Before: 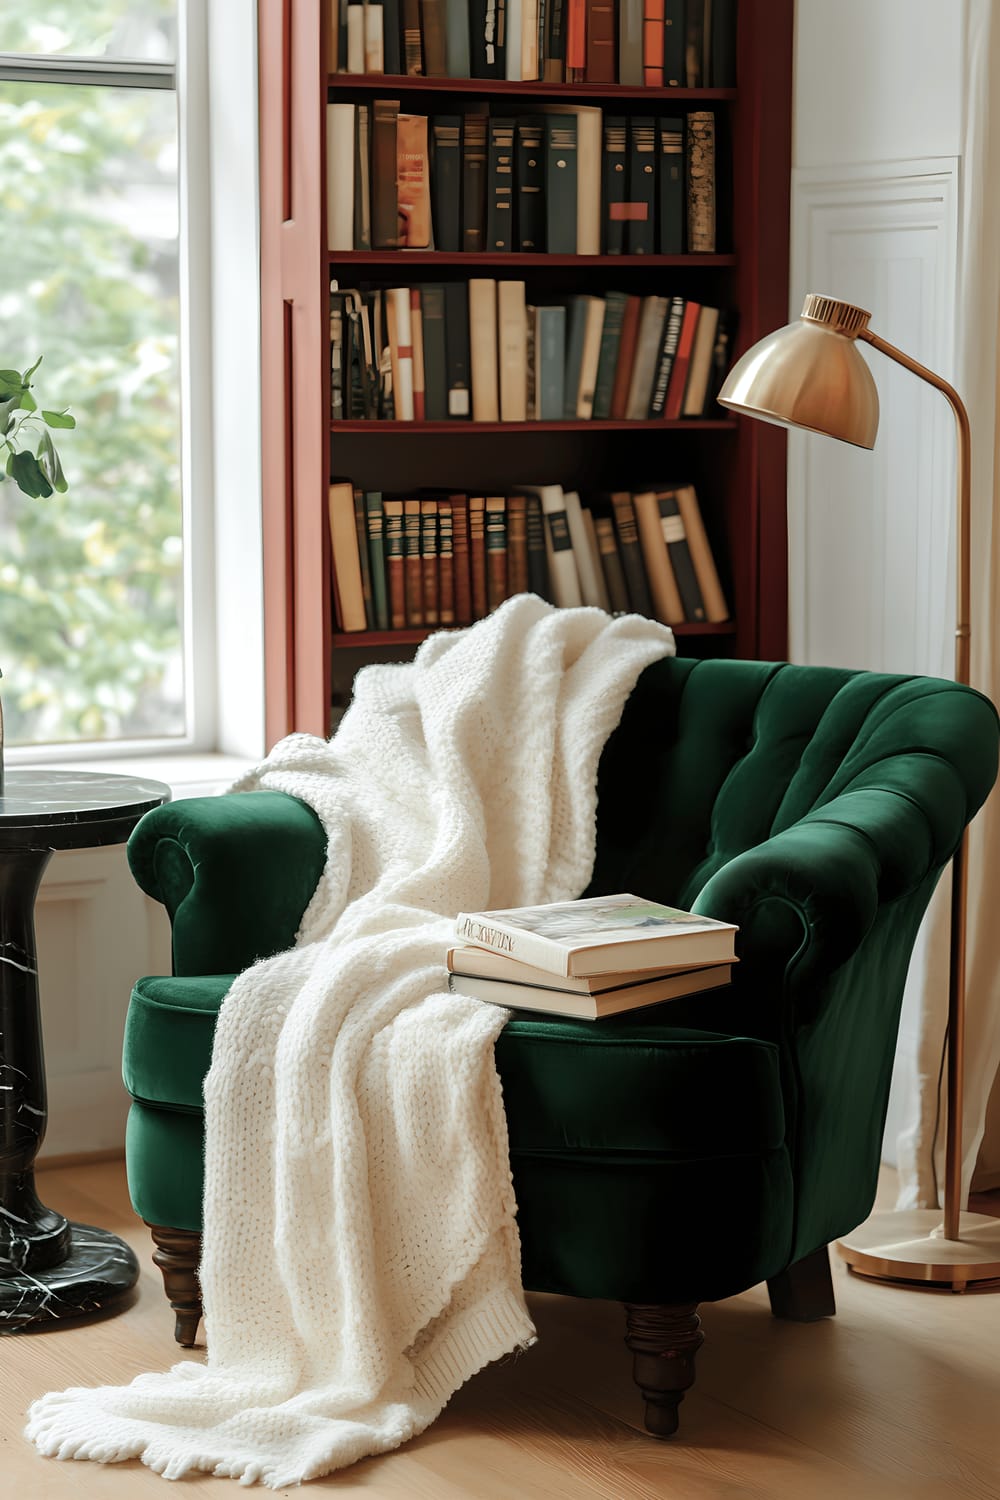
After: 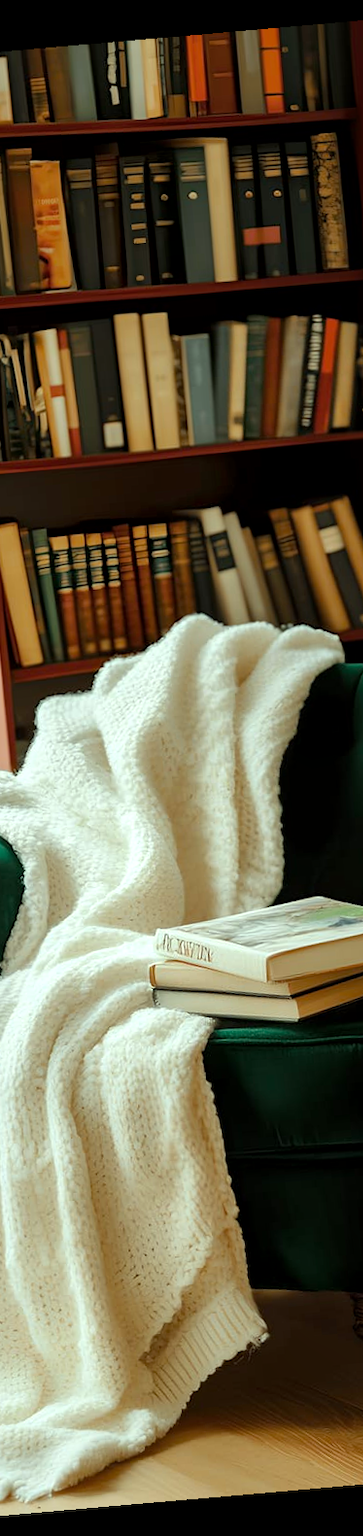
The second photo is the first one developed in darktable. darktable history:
exposure: compensate highlight preservation false
color correction: highlights a* -8, highlights b* 3.1
crop: left 33.36%, right 33.36%
color balance rgb: perceptual saturation grading › global saturation 25%, global vibrance 20%
rotate and perspective: rotation -4.98°, automatic cropping off
local contrast: mode bilateral grid, contrast 20, coarseness 50, detail 140%, midtone range 0.2
